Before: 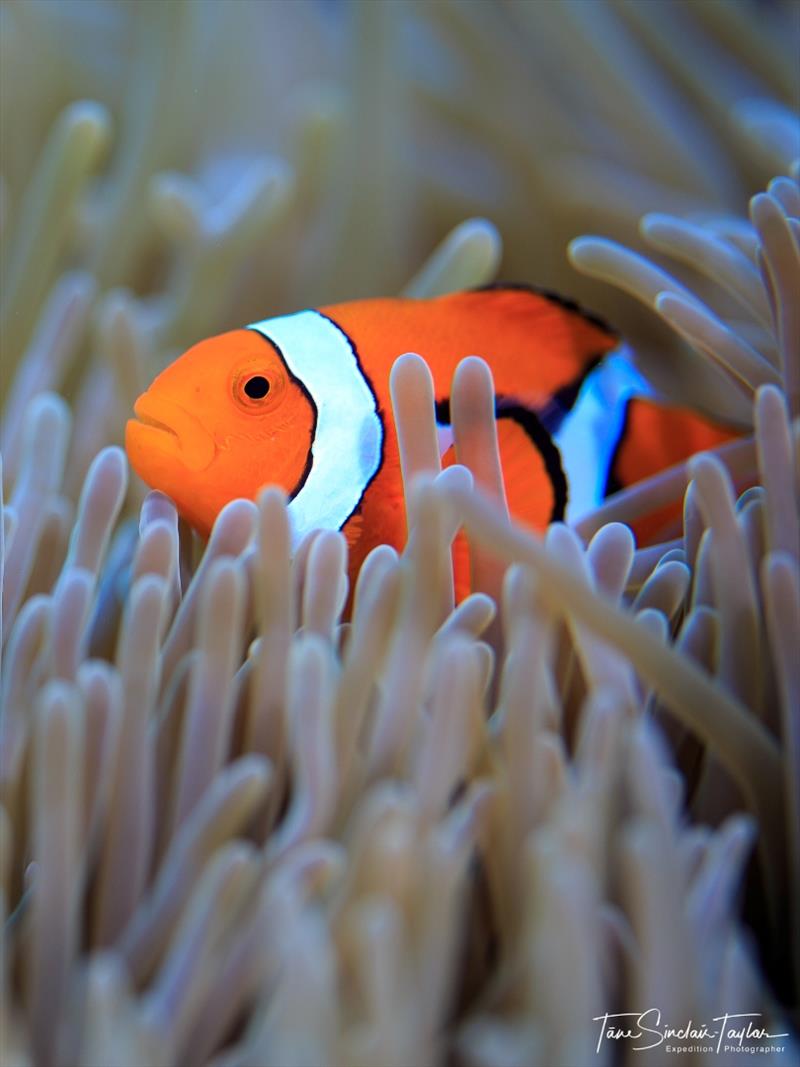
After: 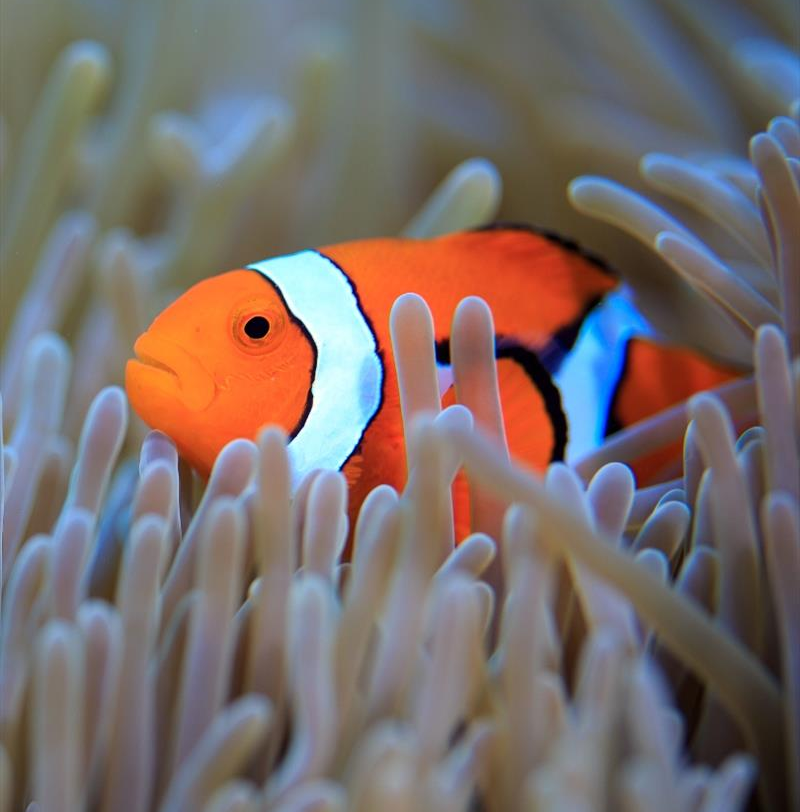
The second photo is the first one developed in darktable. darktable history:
crop: top 5.641%, bottom 18.176%
